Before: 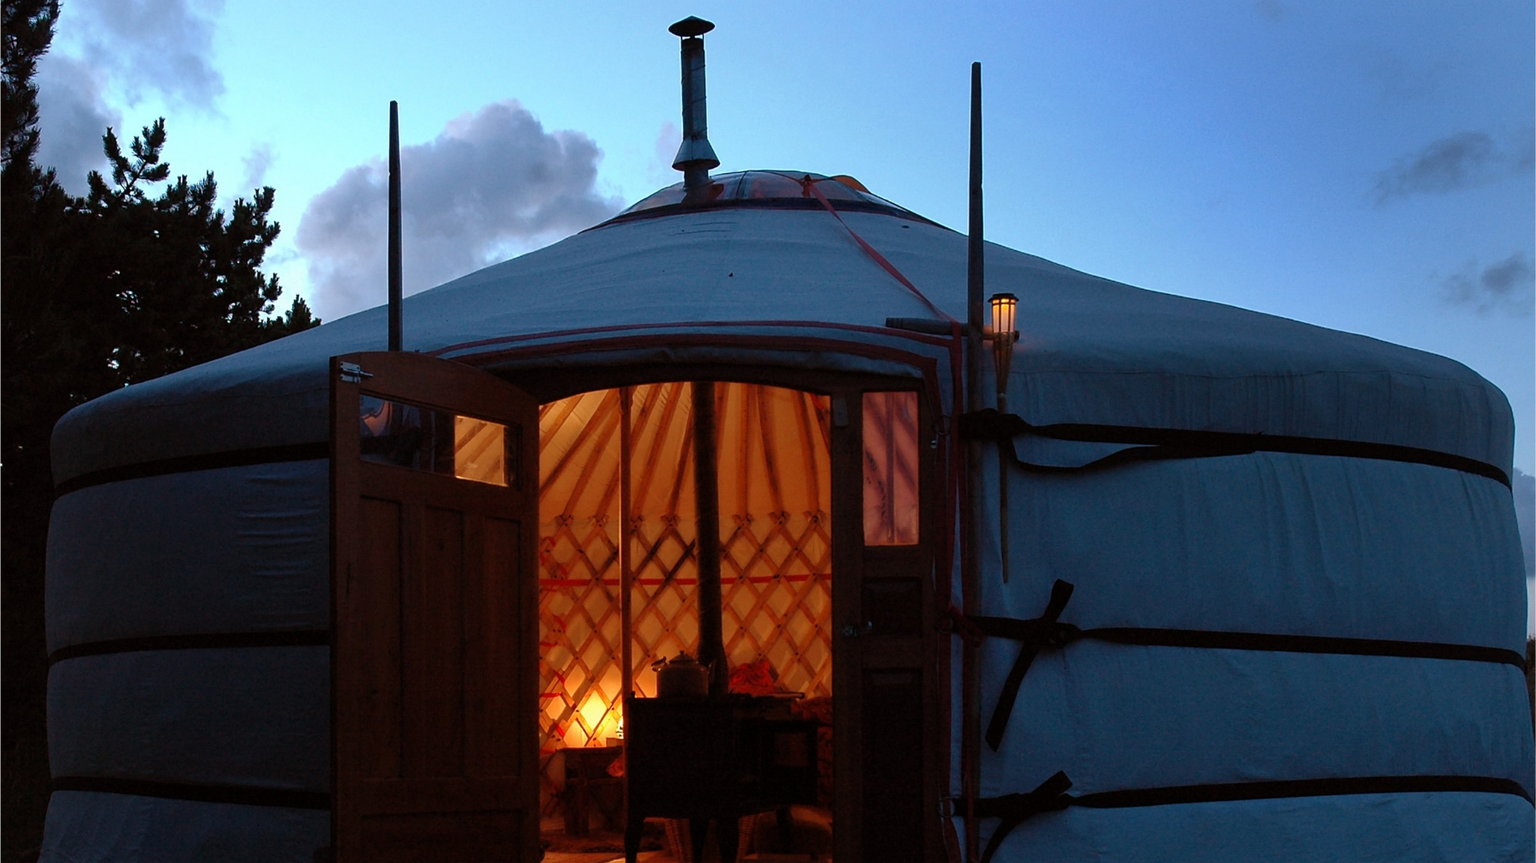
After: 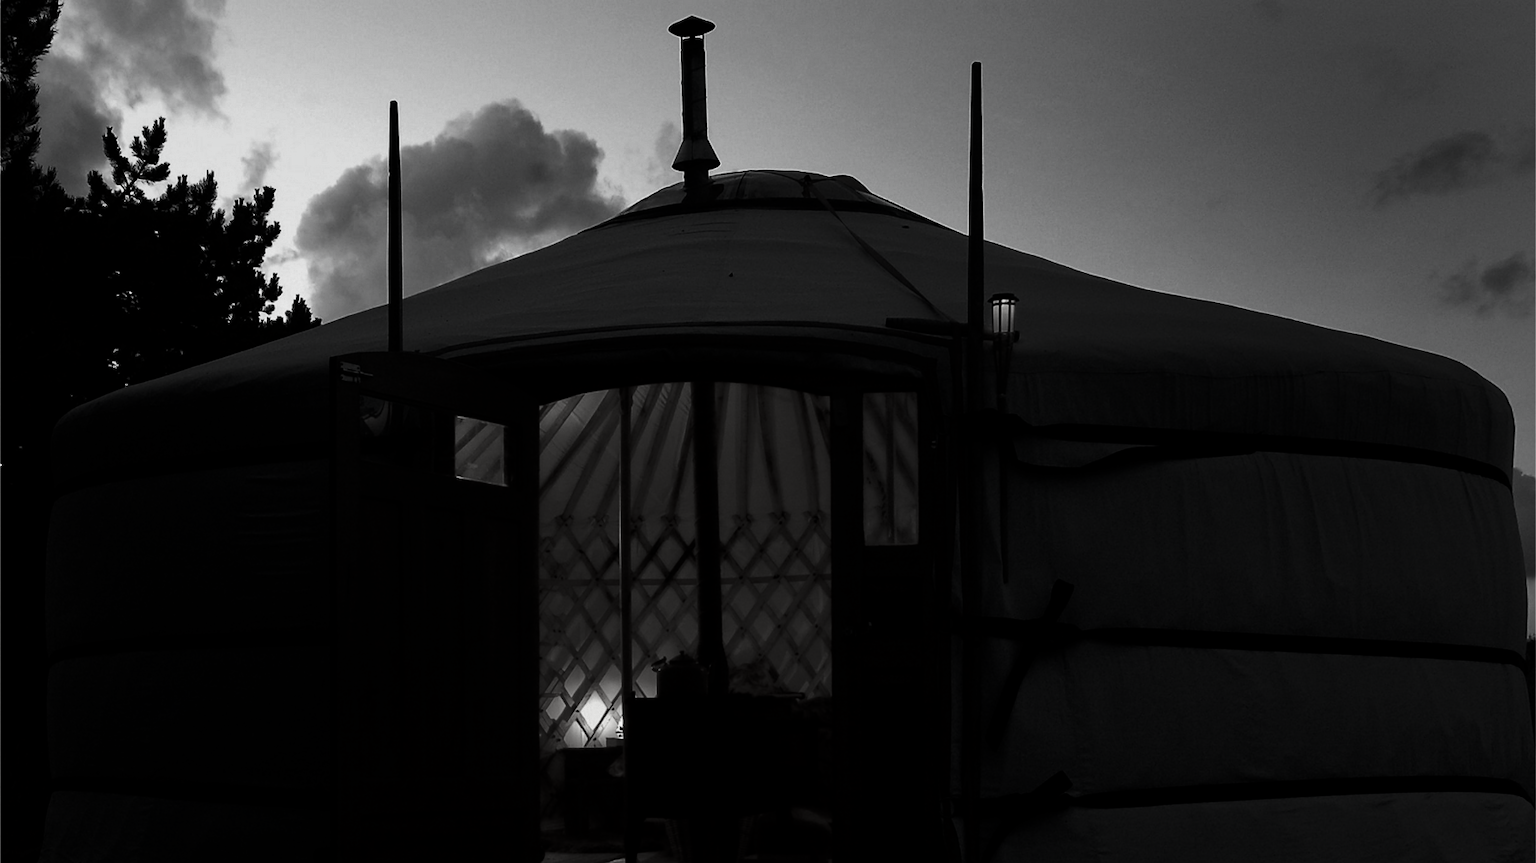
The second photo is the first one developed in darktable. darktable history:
contrast brightness saturation: contrast -0.033, brightness -0.597, saturation -0.987
